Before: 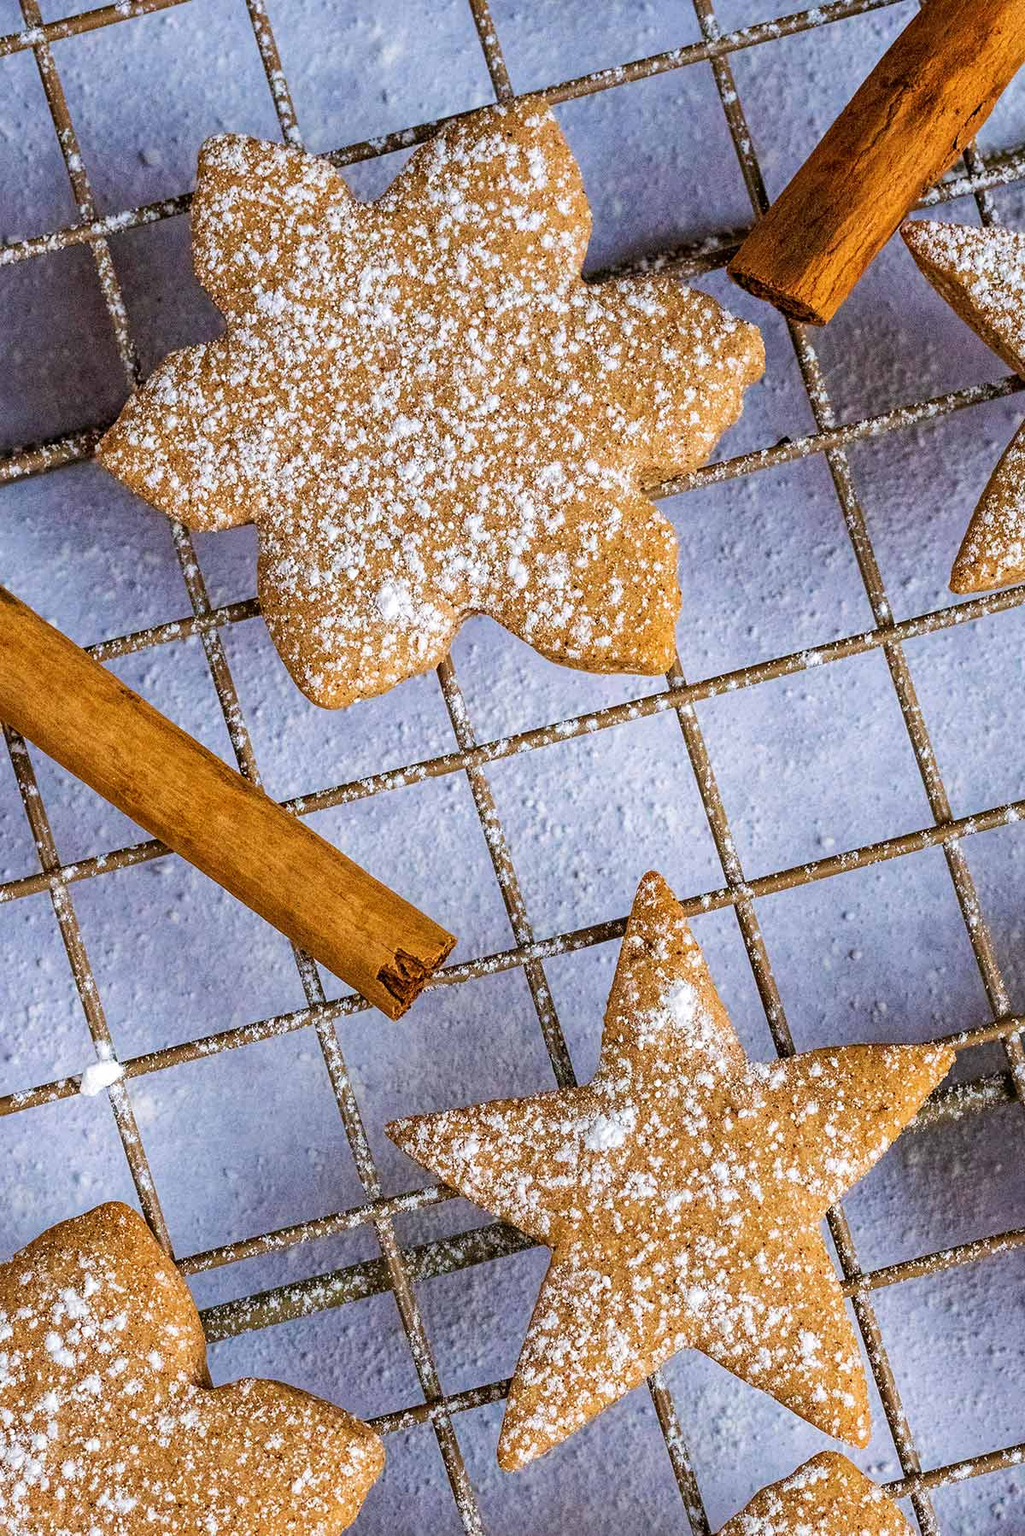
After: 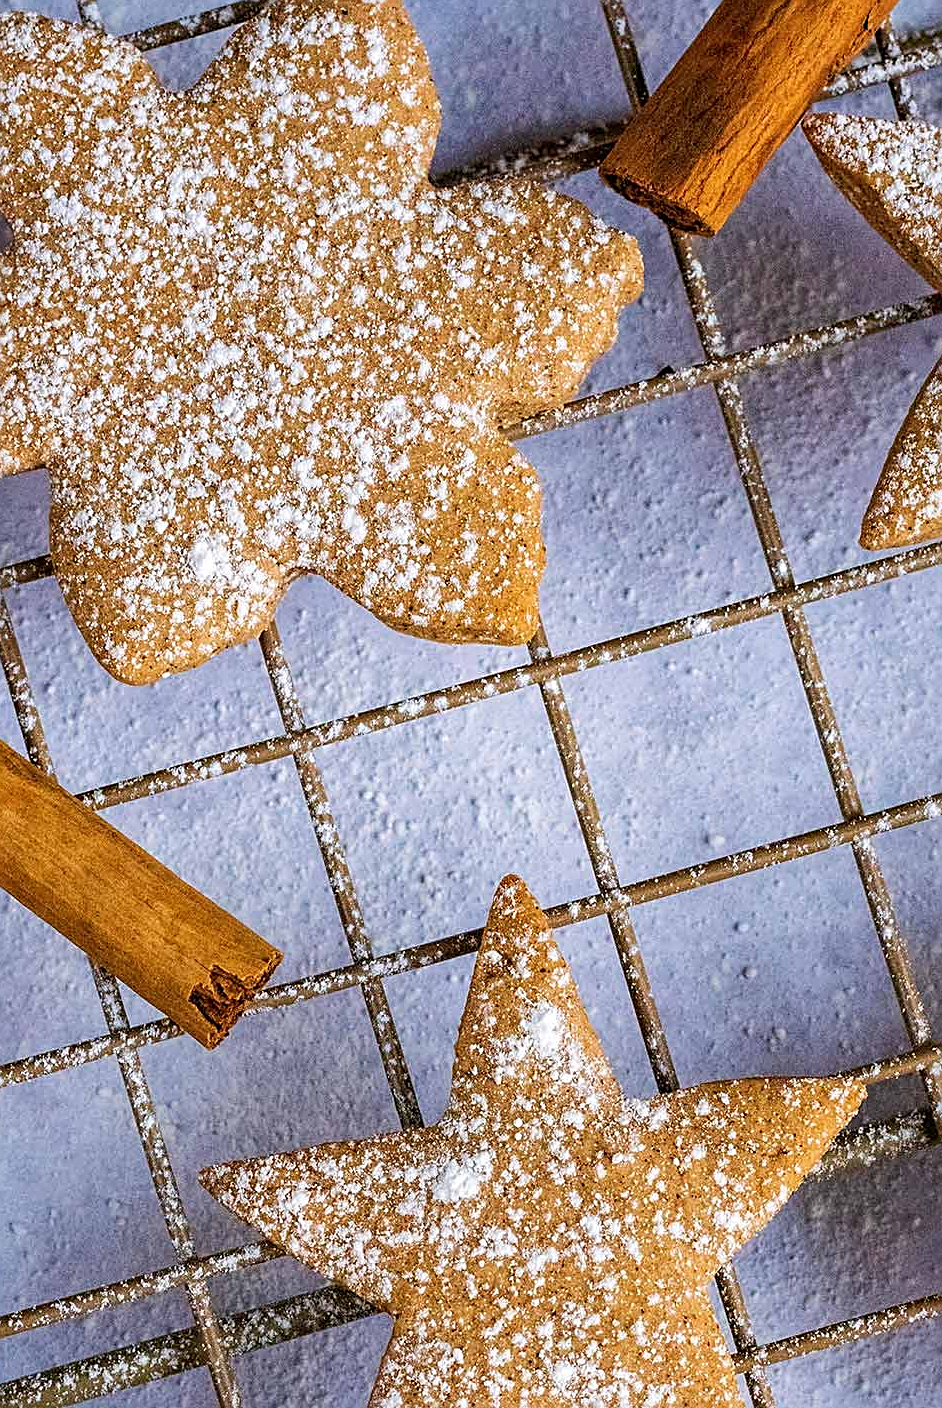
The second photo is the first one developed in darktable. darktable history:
sharpen: on, module defaults
crop and rotate: left 21.065%, top 8.071%, right 0.396%, bottom 13.575%
